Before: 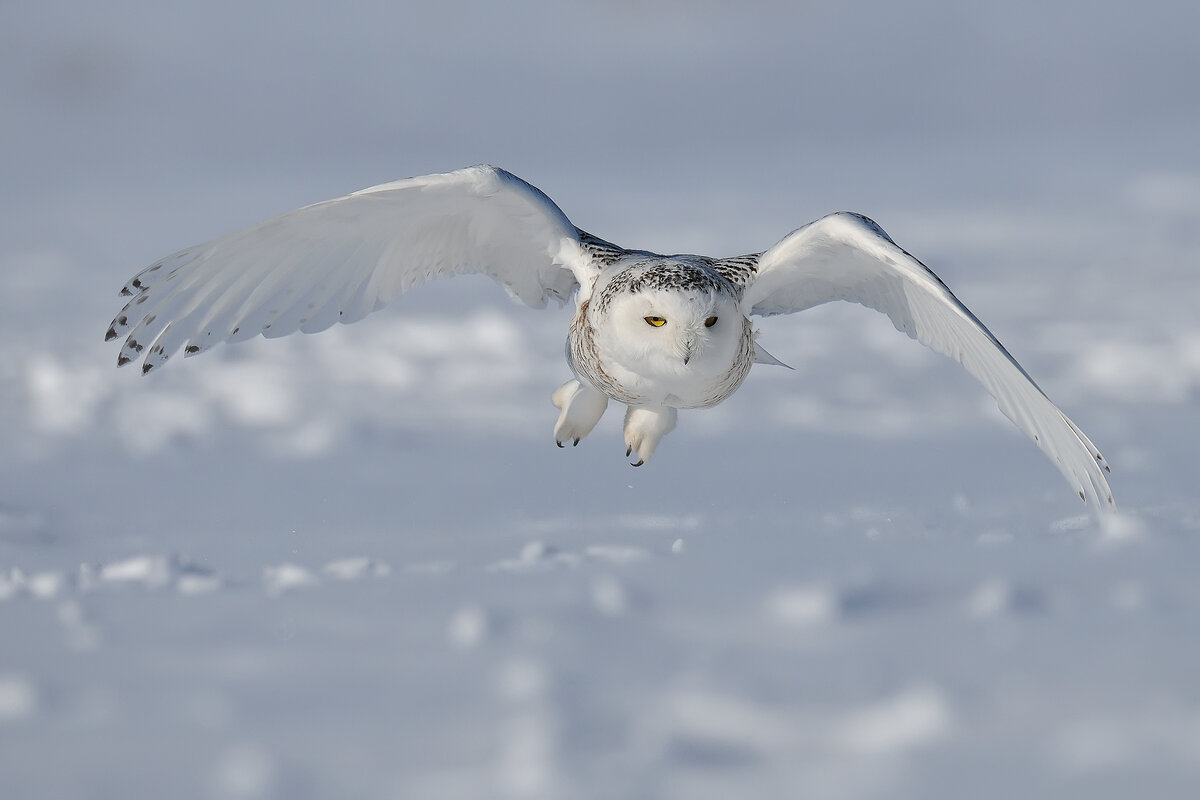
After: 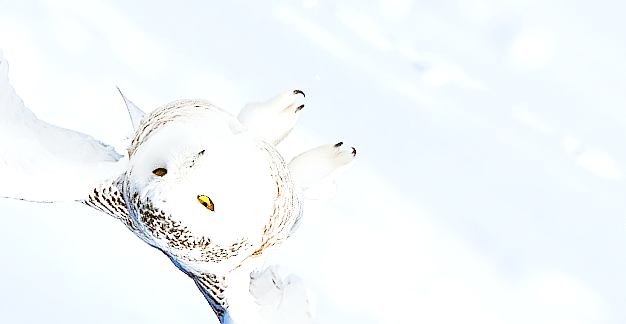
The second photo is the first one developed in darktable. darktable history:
color correction: highlights a* -0.548, highlights b* 0.171, shadows a* 5.03, shadows b* 20.79
crop and rotate: angle 146.89°, left 9.147%, top 15.569%, right 4.387%, bottom 17.165%
sharpen: on, module defaults
exposure: black level correction 0, exposure 1.293 EV, compensate highlight preservation false
base curve: curves: ch0 [(0, 0) (0.028, 0.03) (0.121, 0.232) (0.46, 0.748) (0.859, 0.968) (1, 1)], preserve colors none
local contrast: highlights 100%, shadows 98%, detail 119%, midtone range 0.2
contrast brightness saturation: saturation 0.496
